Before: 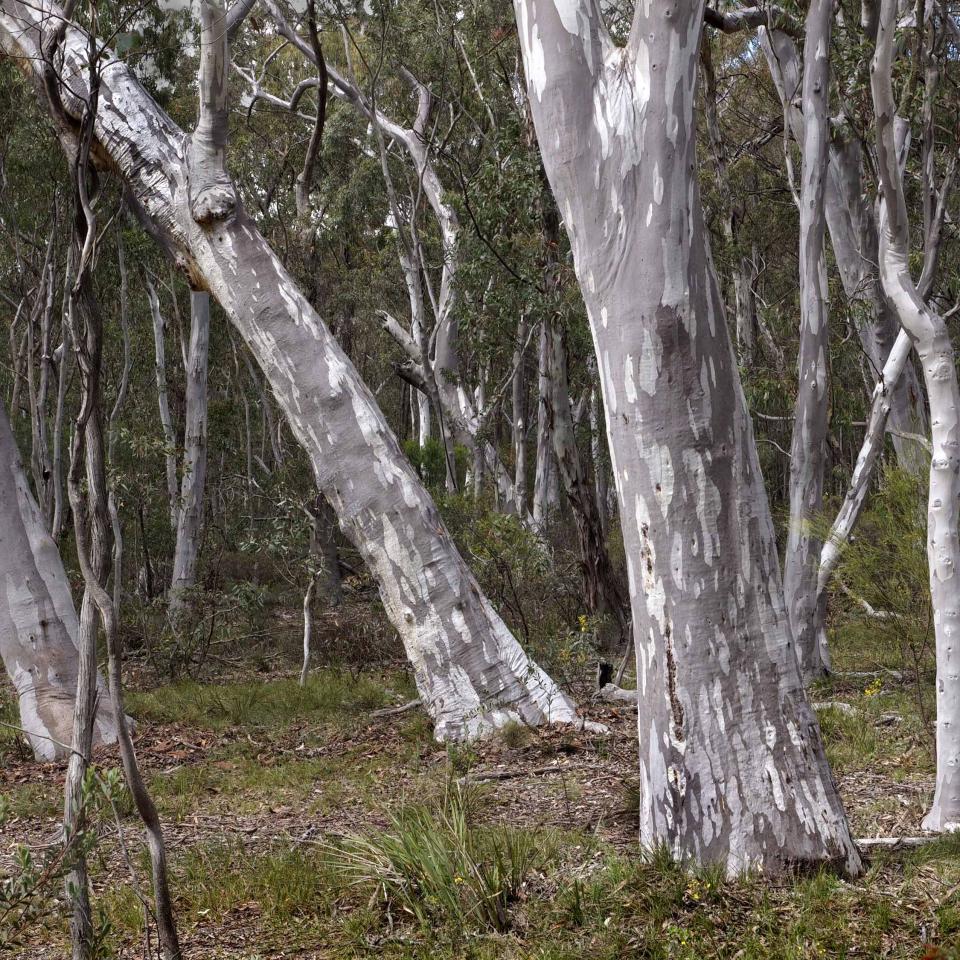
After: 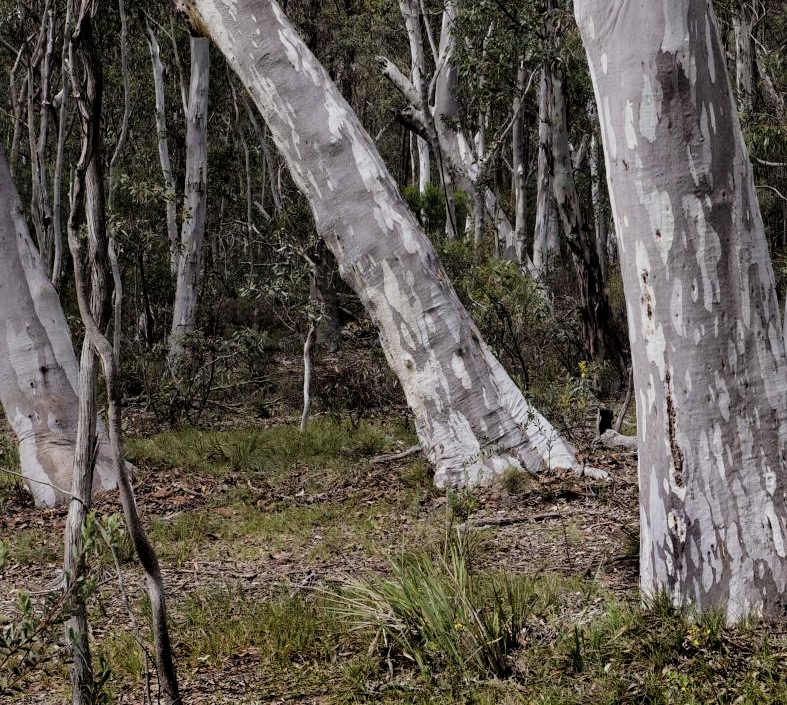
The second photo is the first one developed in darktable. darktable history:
filmic rgb: black relative exposure -5 EV, hardness 2.88, contrast 1.1, highlights saturation mix -20%
crop: top 26.531%, right 17.959%
tone equalizer: on, module defaults
